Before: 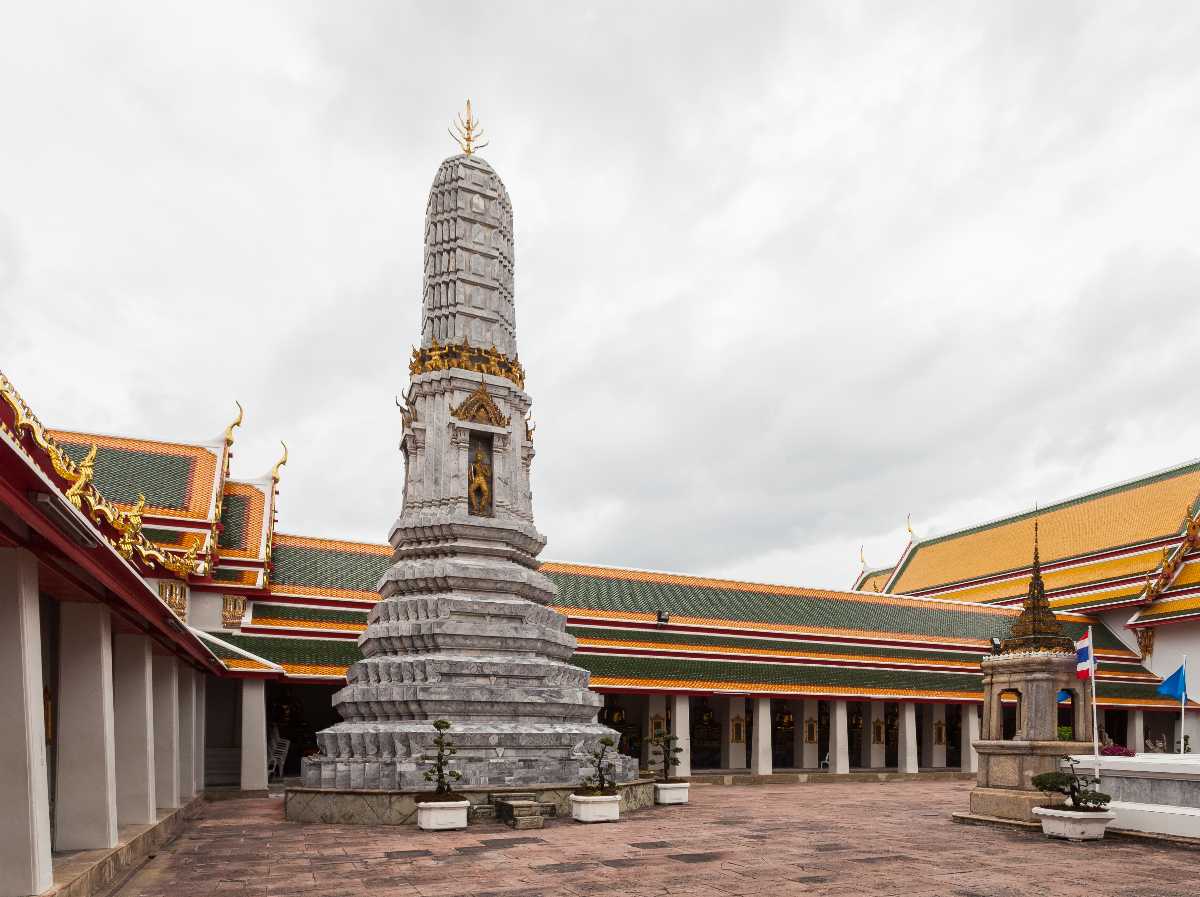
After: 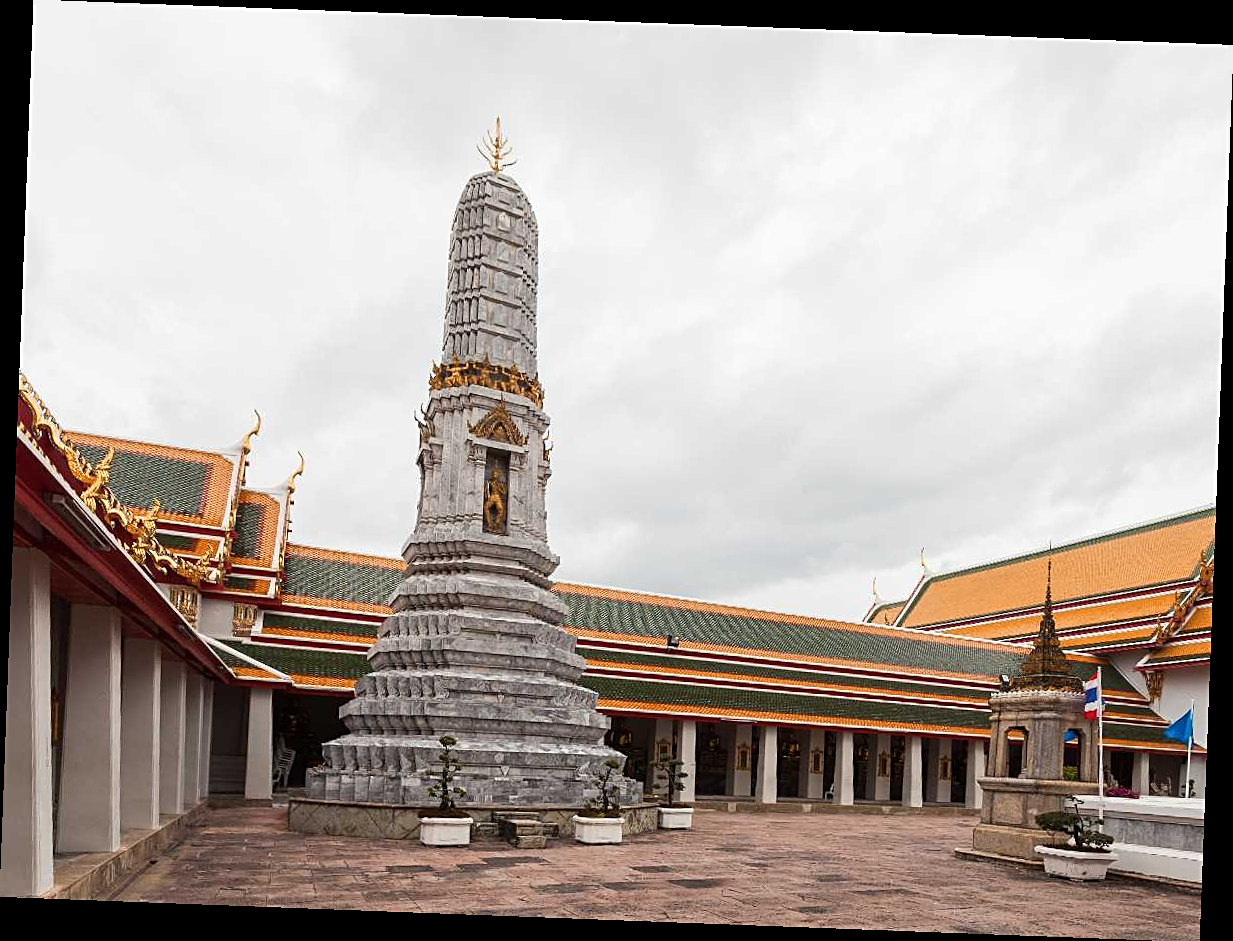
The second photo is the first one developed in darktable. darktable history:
rotate and perspective: rotation 2.17°, automatic cropping off
color zones: curves: ch2 [(0, 0.5) (0.143, 0.5) (0.286, 0.416) (0.429, 0.5) (0.571, 0.5) (0.714, 0.5) (0.857, 0.5) (1, 0.5)]
sharpen: on, module defaults
